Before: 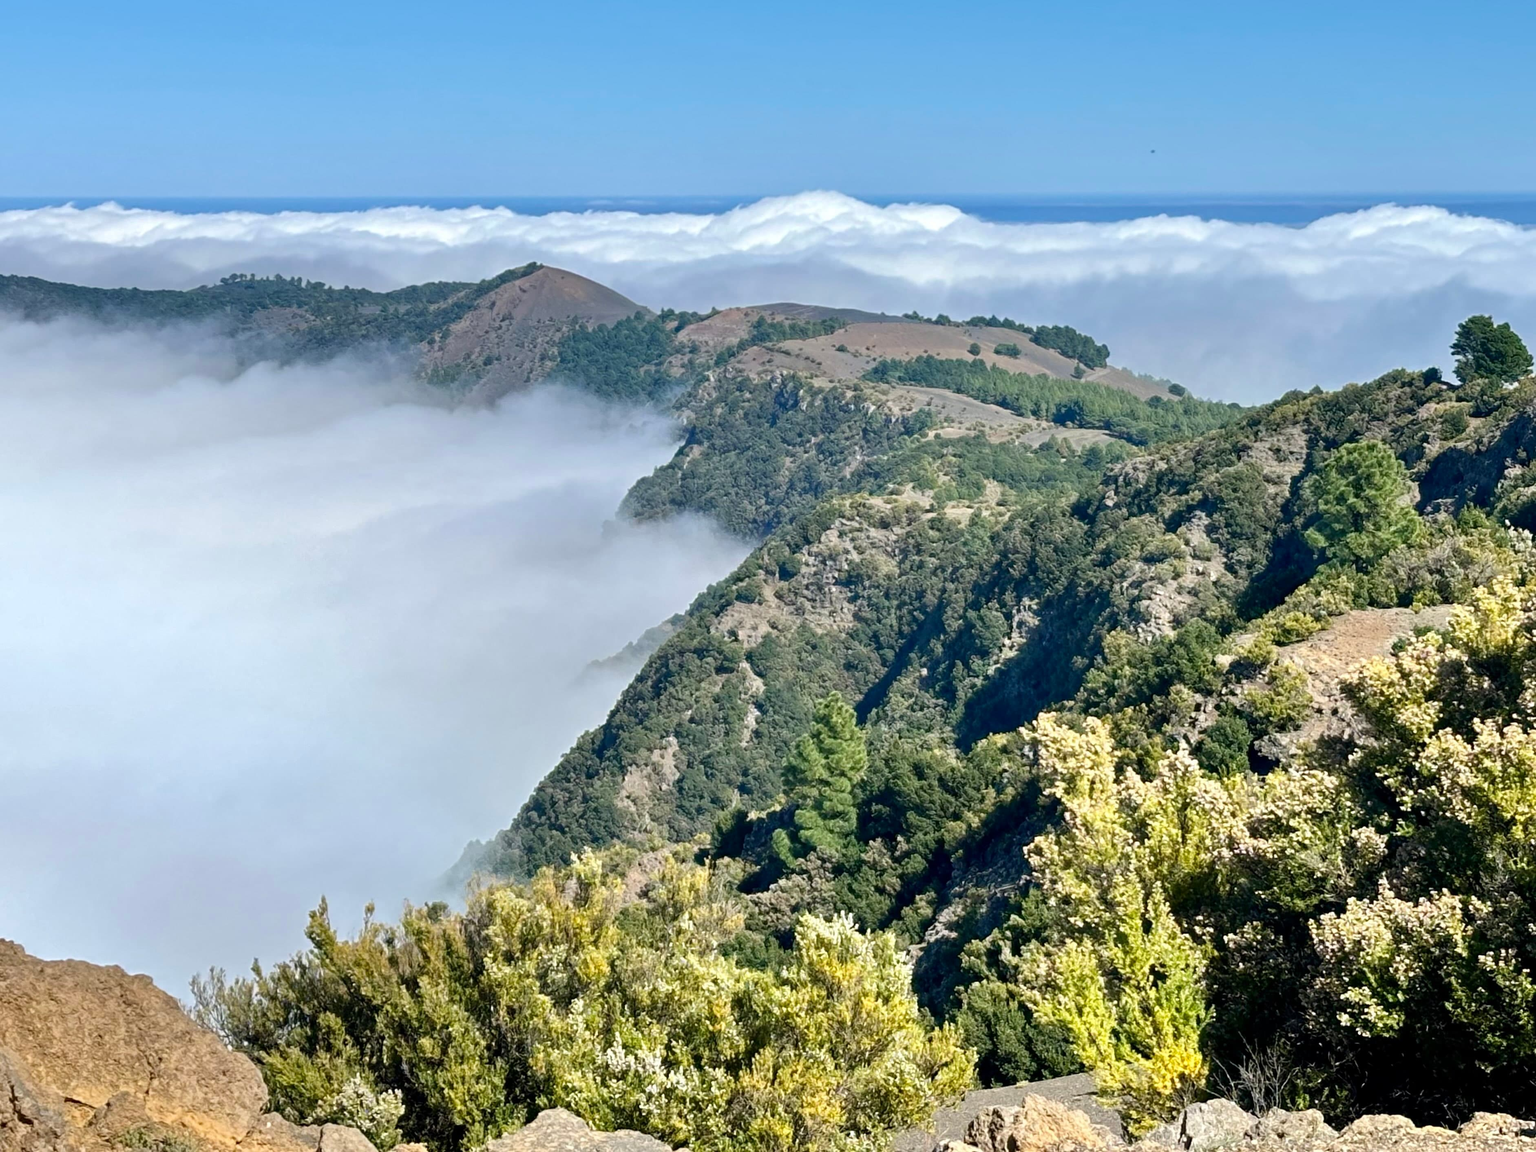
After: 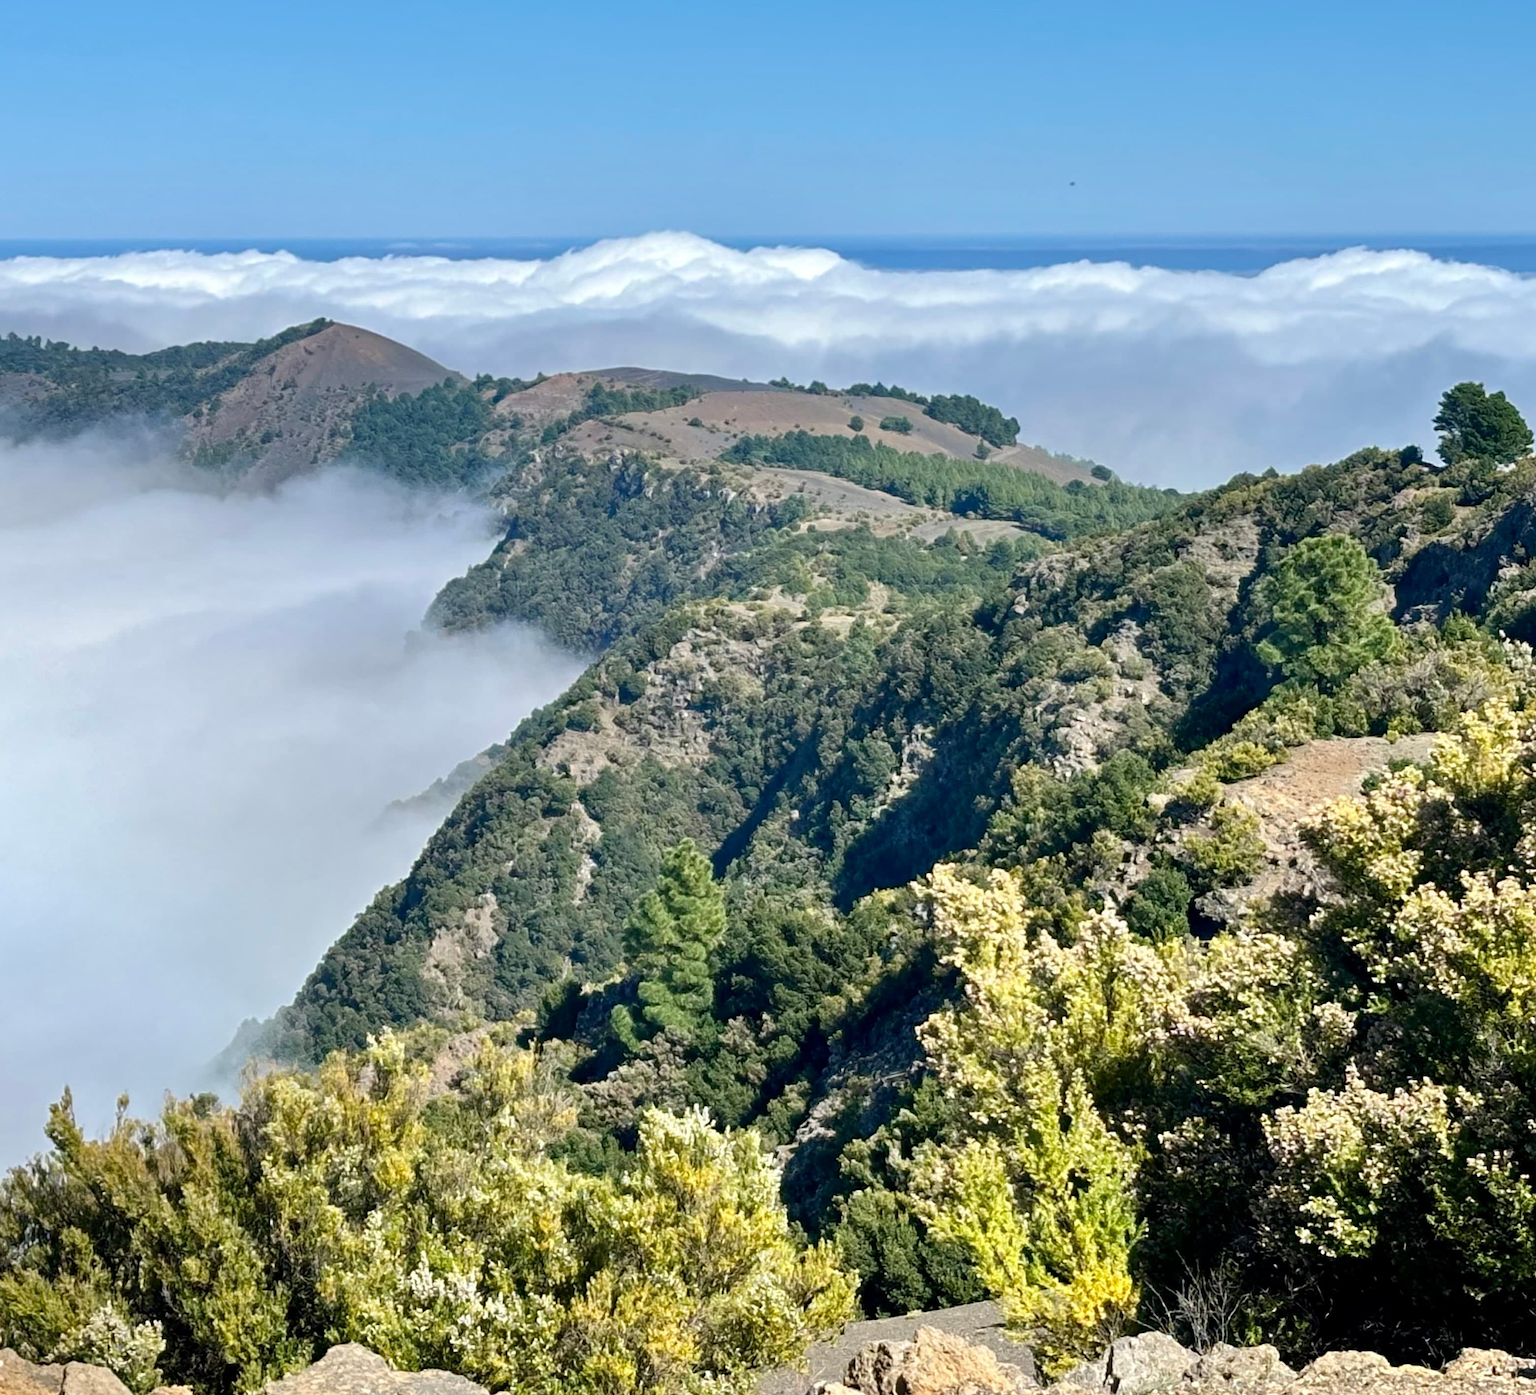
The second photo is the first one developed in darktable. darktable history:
crop: left 17.471%, bottom 0.017%
